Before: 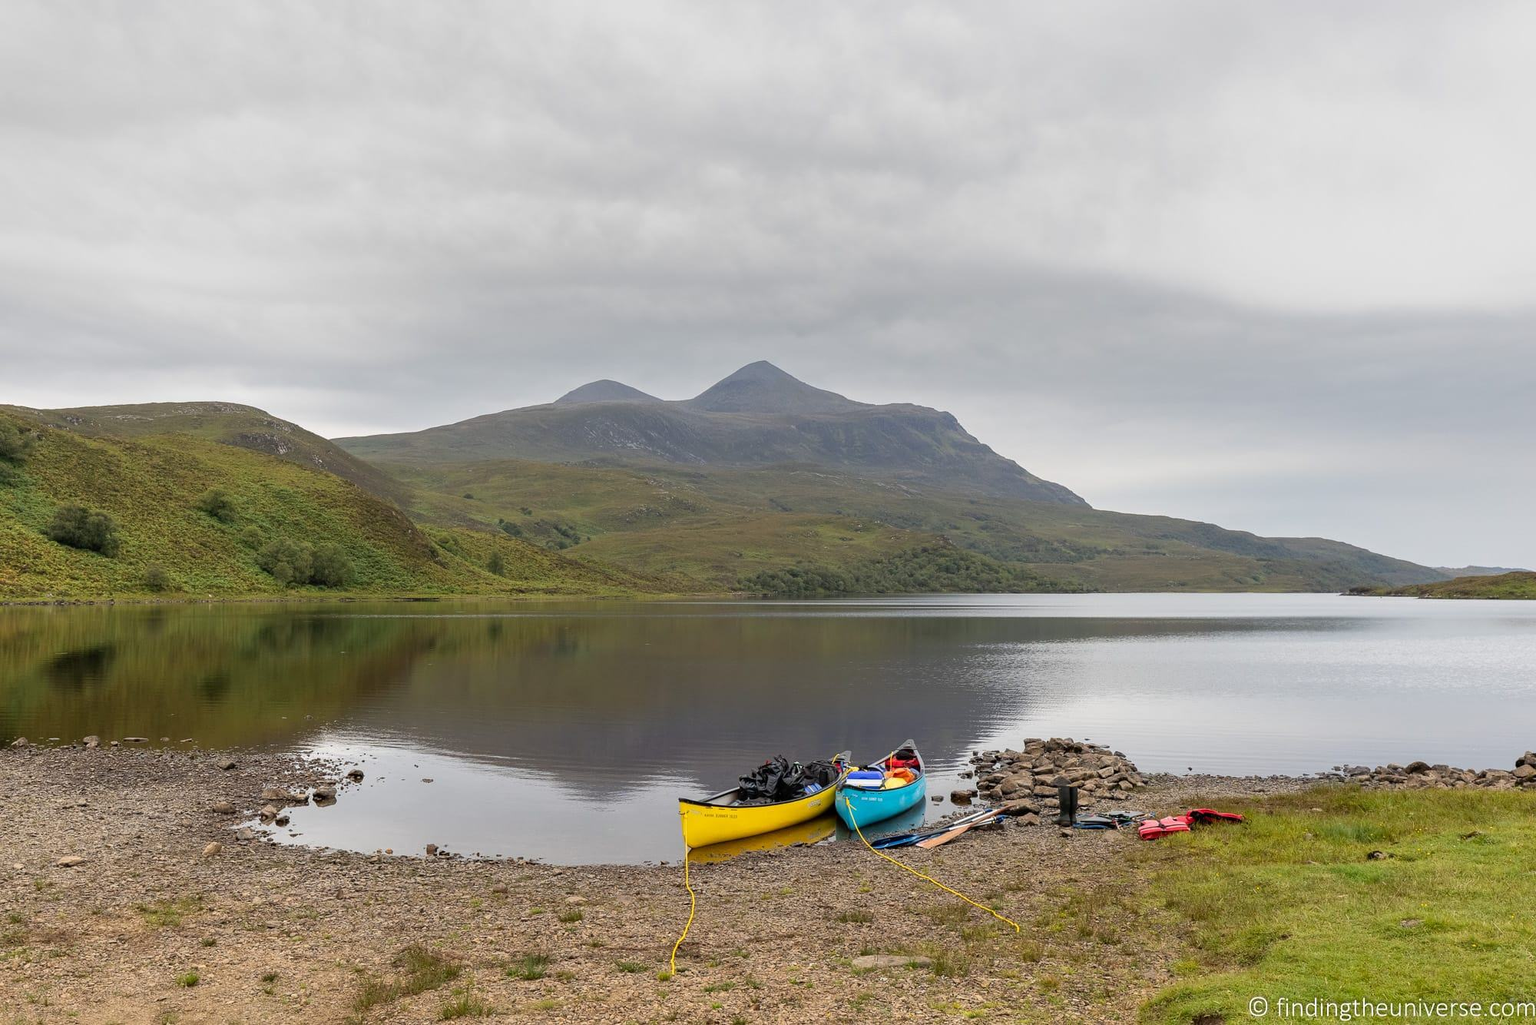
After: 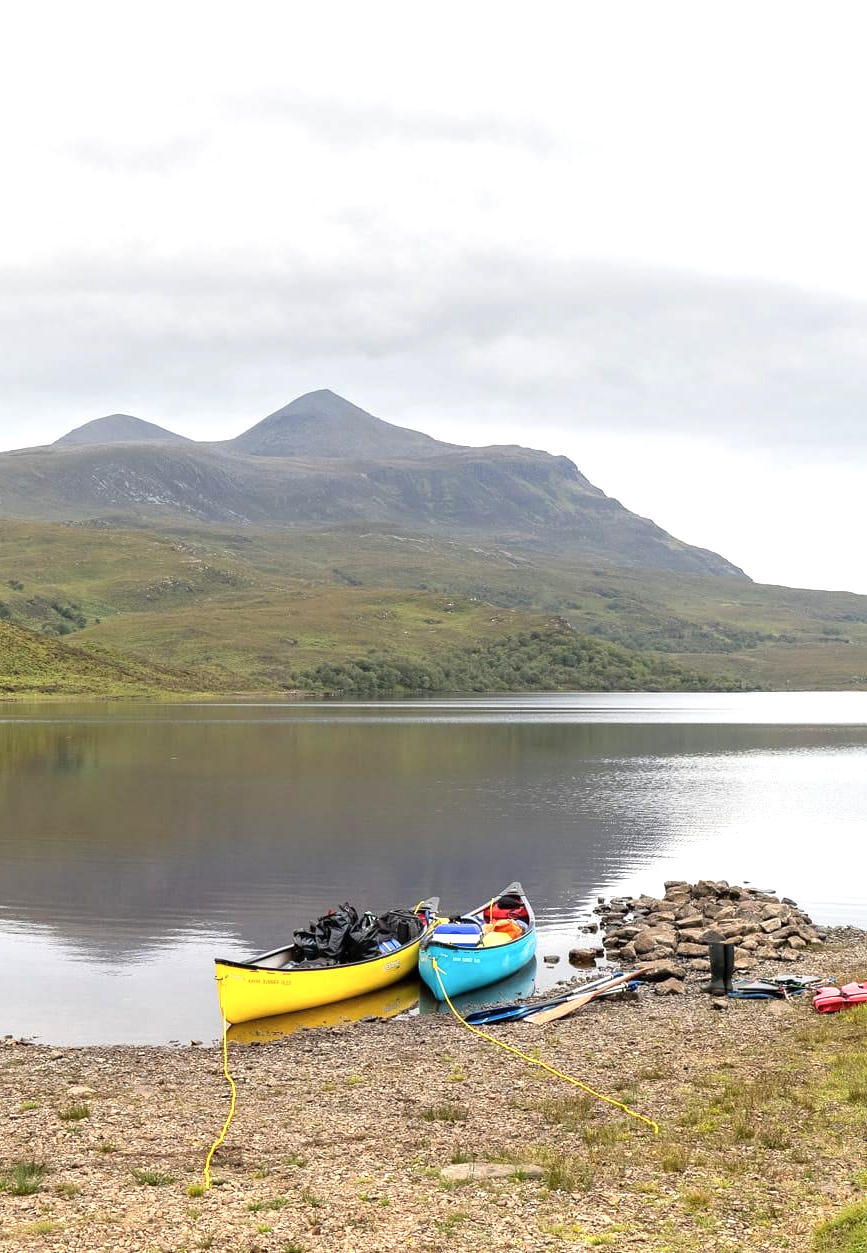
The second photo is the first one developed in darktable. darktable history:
exposure: exposure 0.496 EV, compensate highlight preservation false
crop: left 33.452%, top 6.025%, right 23.155%
shadows and highlights: radius 110.86, shadows 51.09, white point adjustment 9.16, highlights -4.17, highlights color adjustment 32.2%, soften with gaussian
